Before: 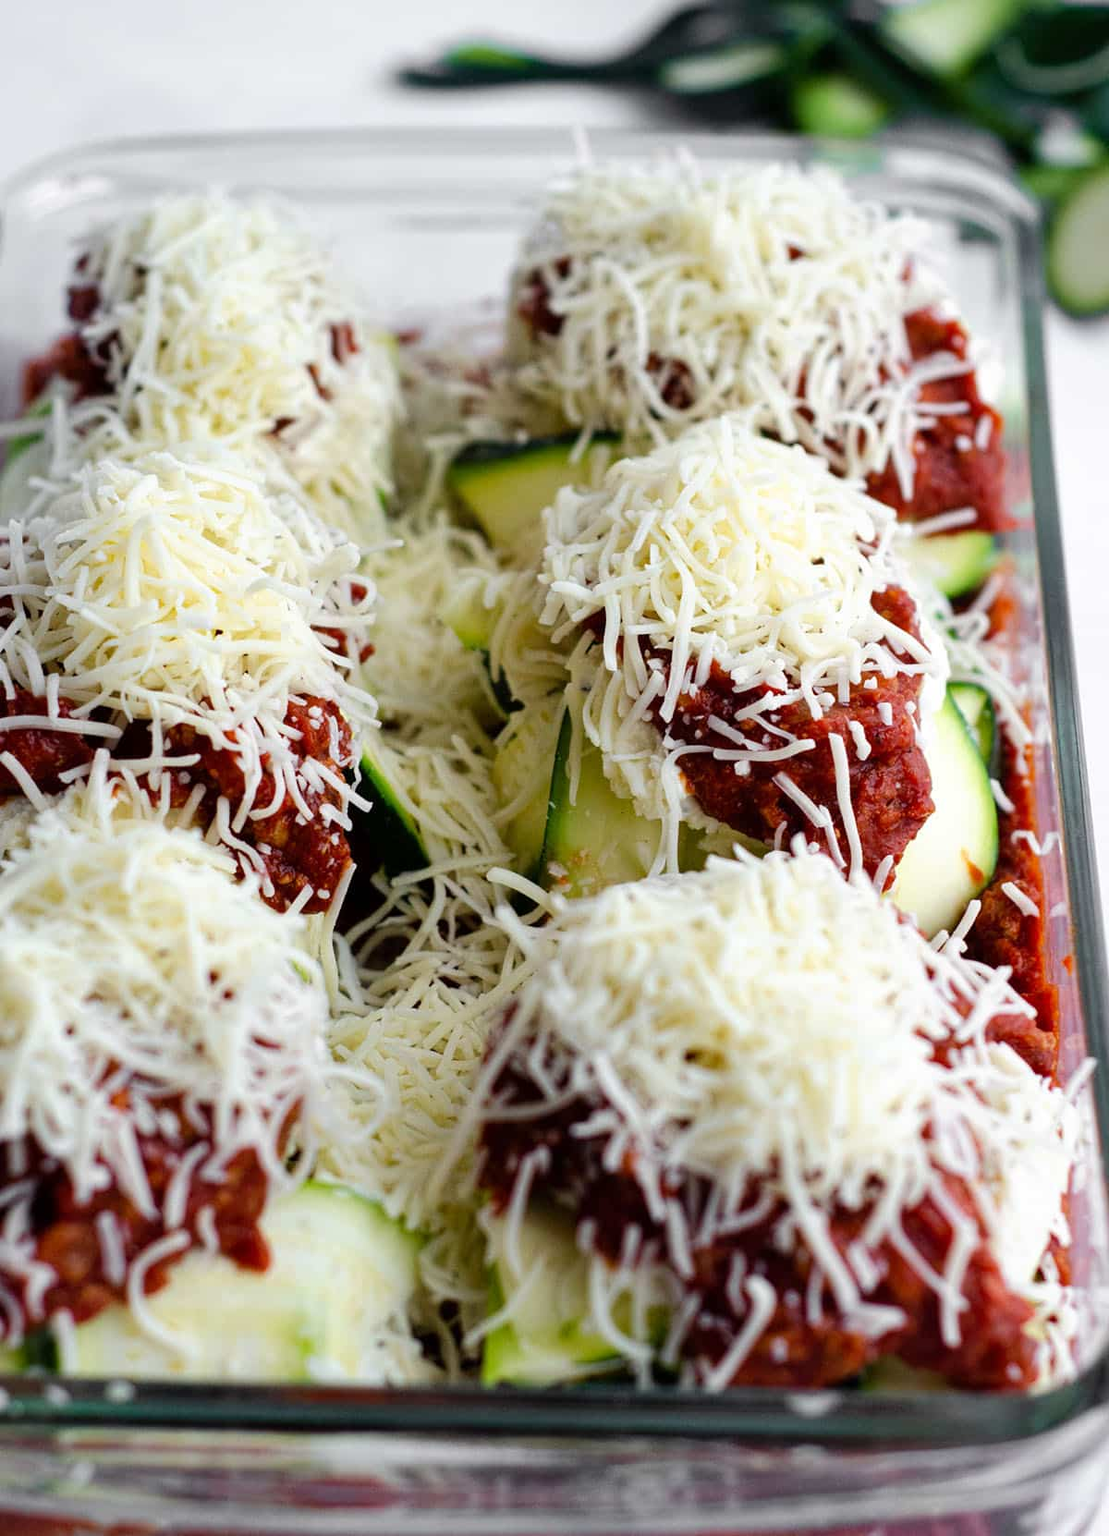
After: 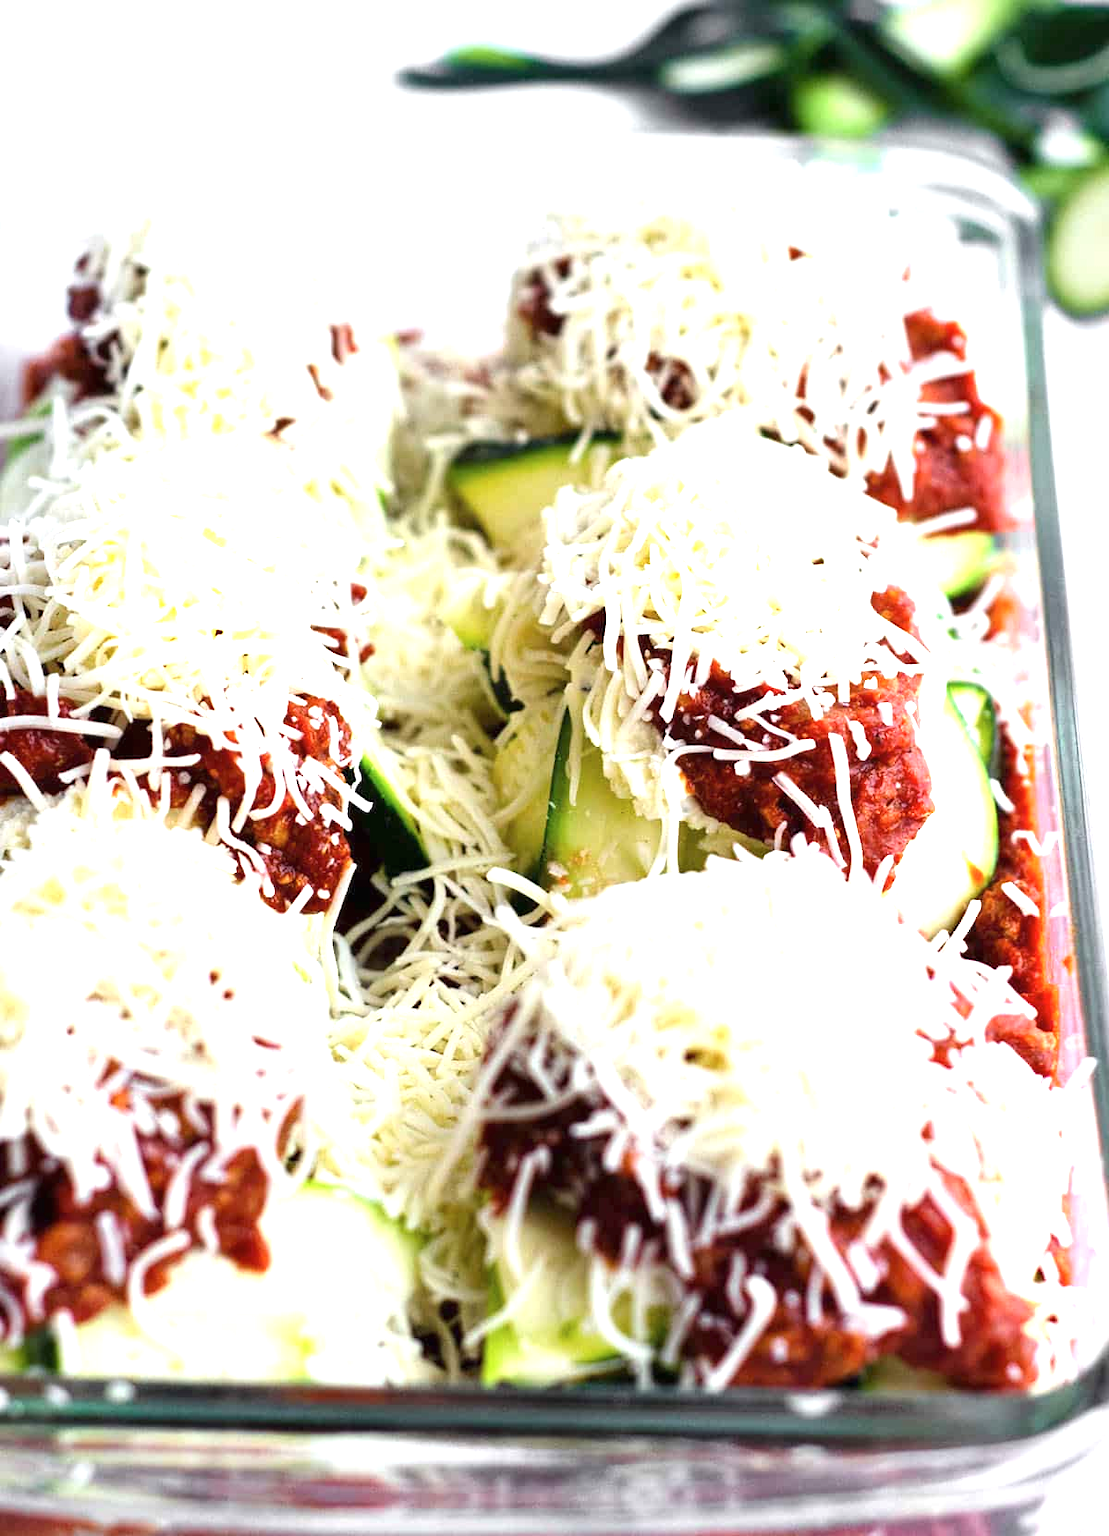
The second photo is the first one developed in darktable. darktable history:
contrast brightness saturation: saturation -0.059
exposure: black level correction 0, exposure 1.298 EV, compensate exposure bias true, compensate highlight preservation false
